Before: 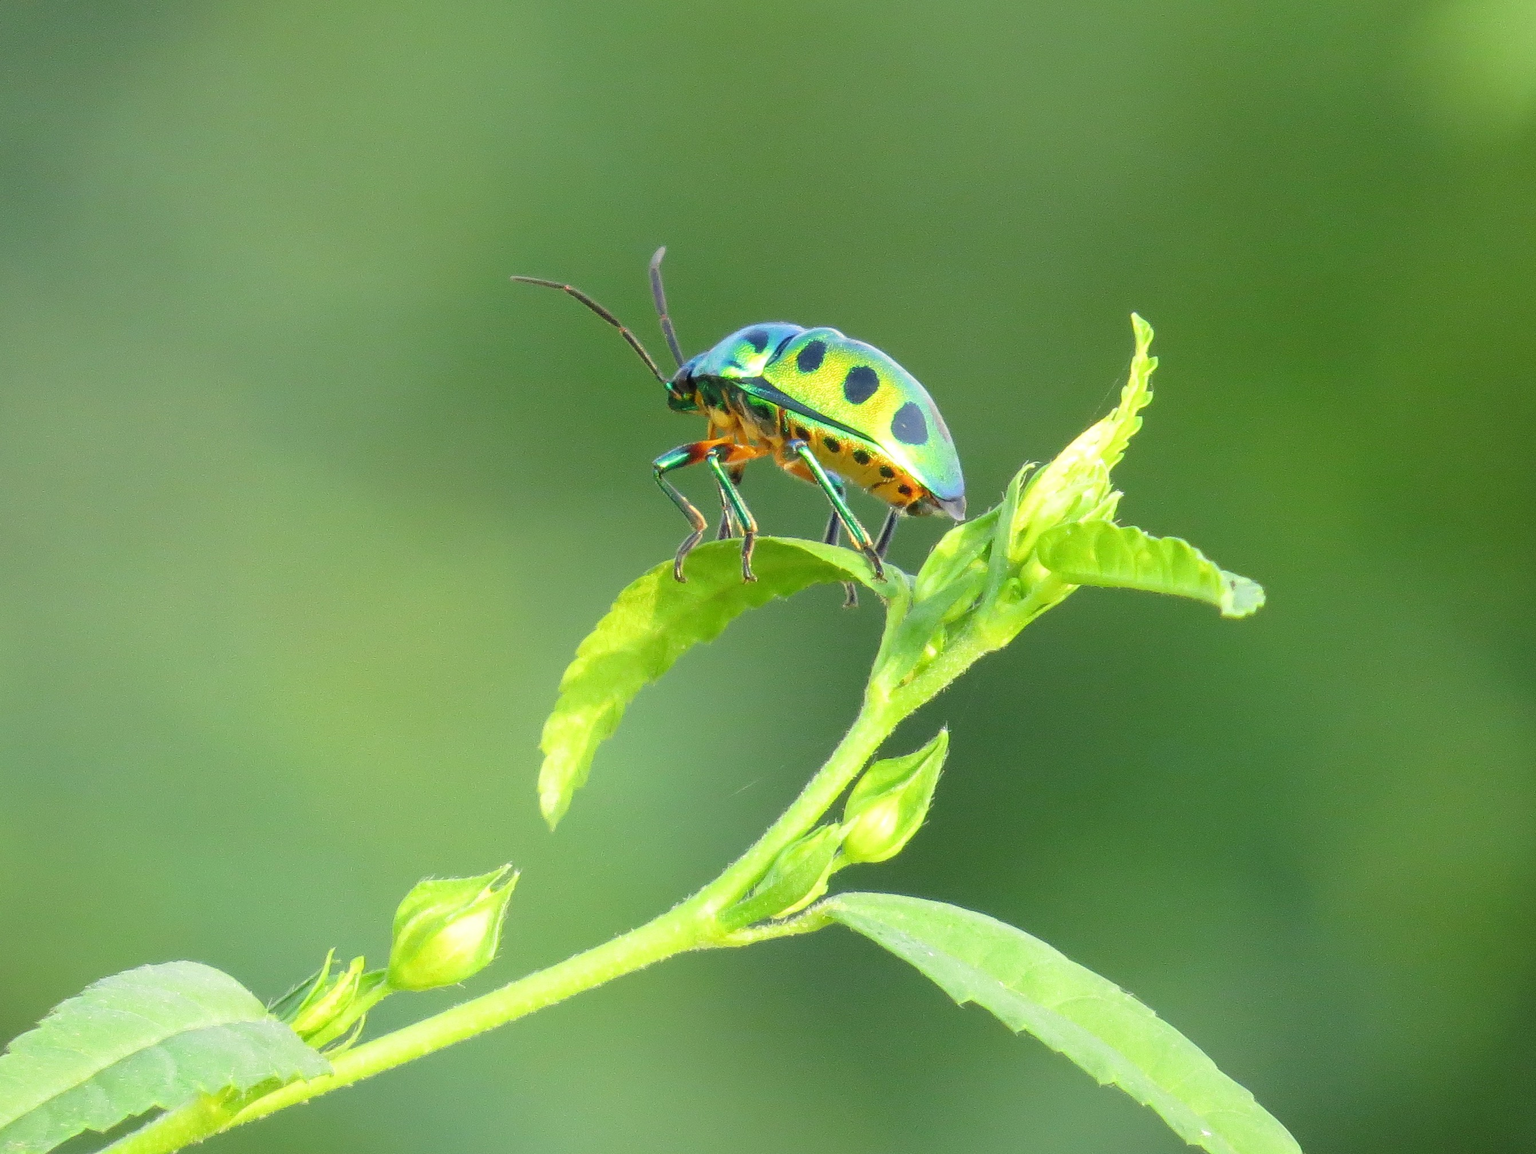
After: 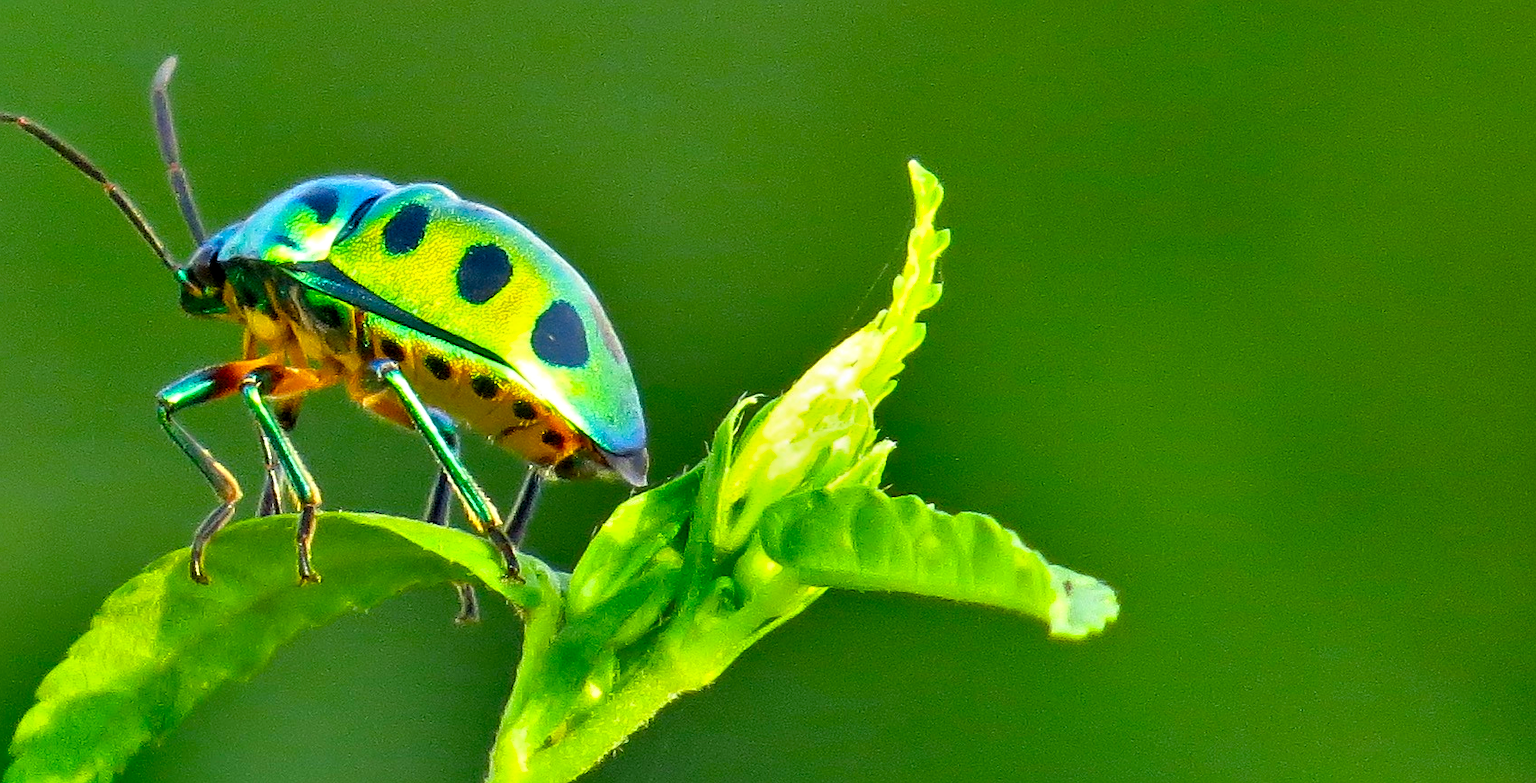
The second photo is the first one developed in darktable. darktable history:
color balance rgb: perceptual saturation grading › global saturation 30%, global vibrance 20%
contrast equalizer: y [[0.513, 0.565, 0.608, 0.562, 0.512, 0.5], [0.5 ×6], [0.5, 0.5, 0.5, 0.528, 0.598, 0.658], [0 ×6], [0 ×6]]
shadows and highlights: radius 123.98, shadows 100, white point adjustment -3, highlights -100, highlights color adjustment 89.84%, soften with gaussian
sharpen: on, module defaults
exposure: exposure -0.072 EV, compensate highlight preservation false
crop: left 36.005%, top 18.293%, right 0.31%, bottom 38.444%
contrast brightness saturation: saturation 0.1
